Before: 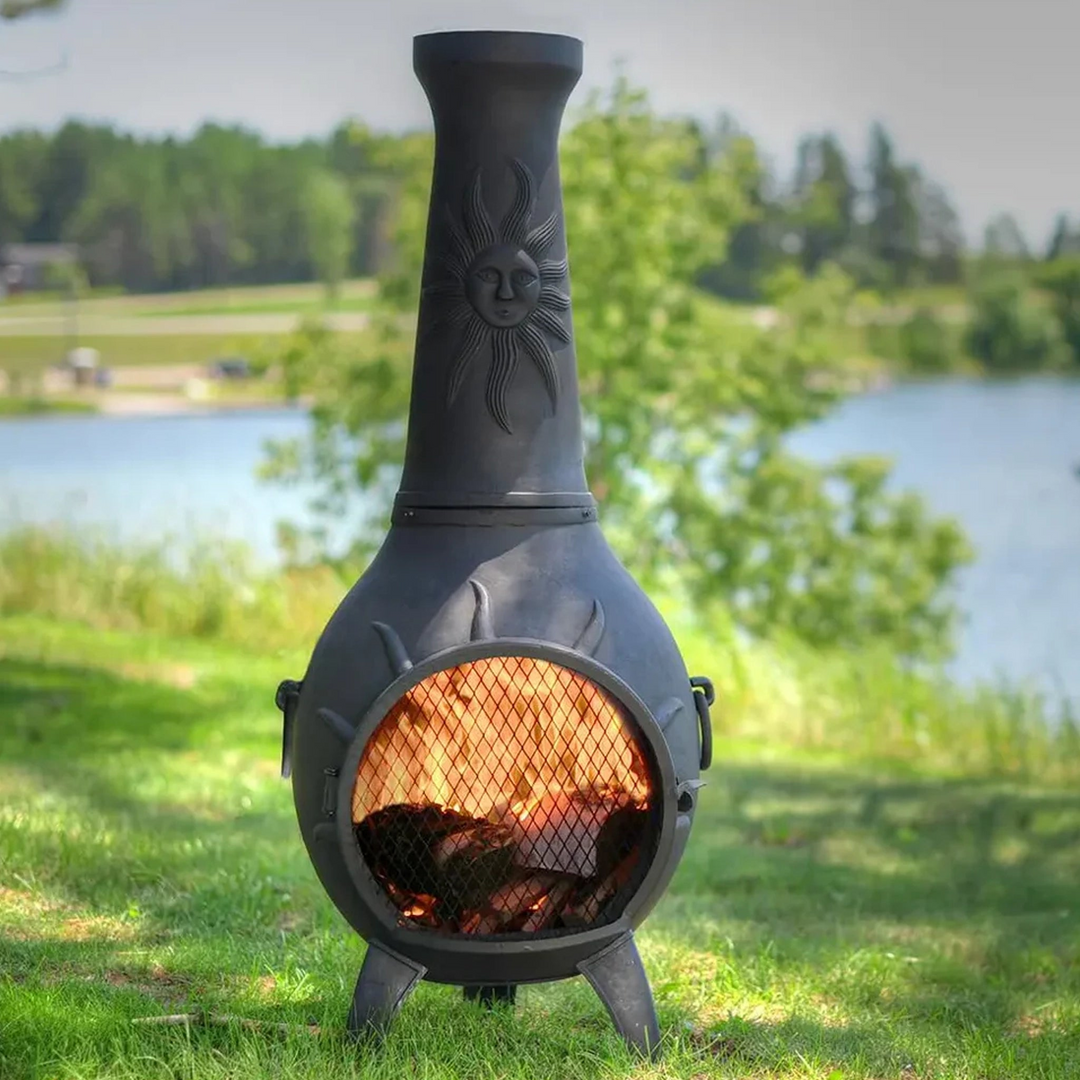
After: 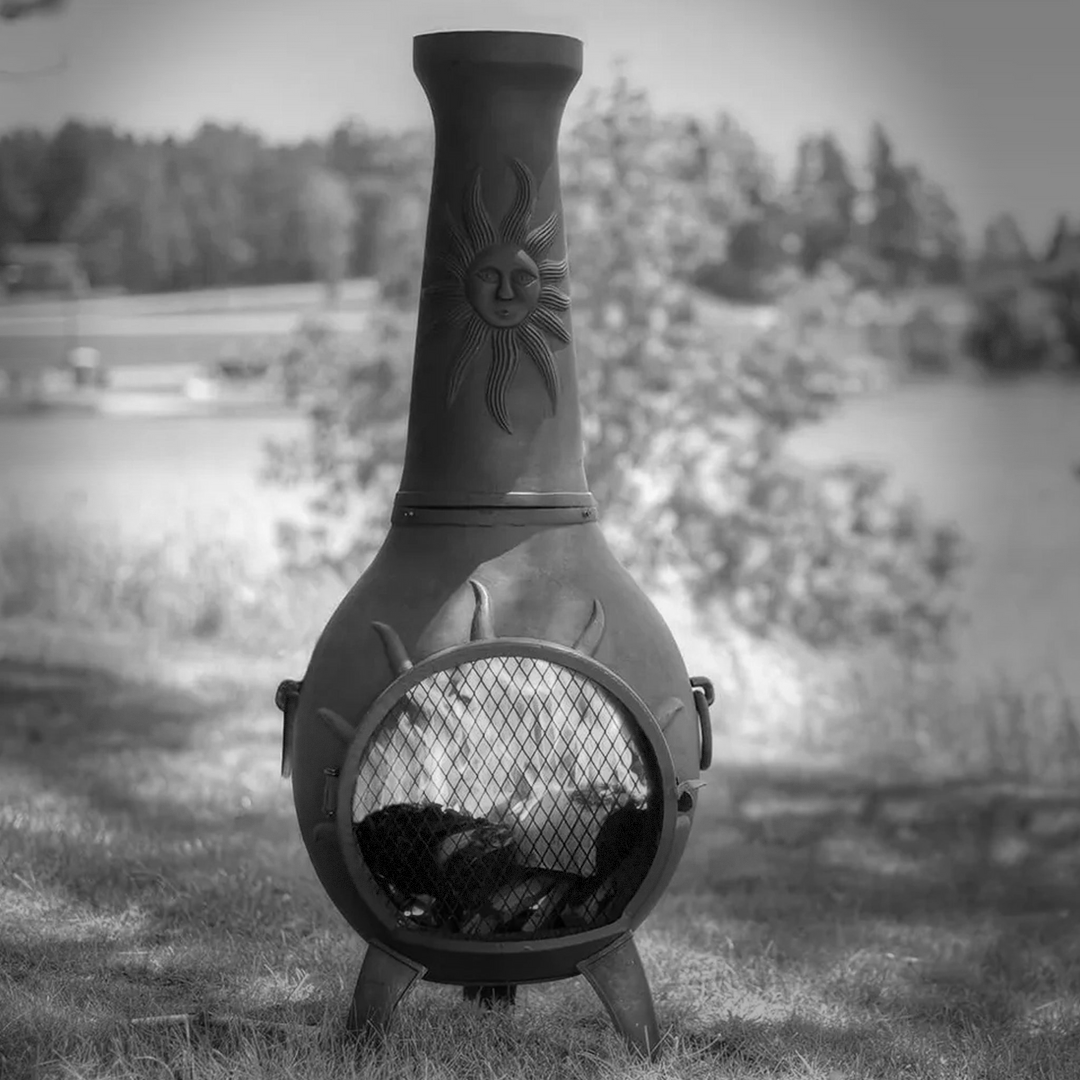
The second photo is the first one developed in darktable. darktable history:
vignetting: fall-off start 68.33%, fall-off radius 30%, saturation 0.042, center (-0.066, -0.311), width/height ratio 0.992, shape 0.85, dithering 8-bit output
monochrome: on, module defaults
